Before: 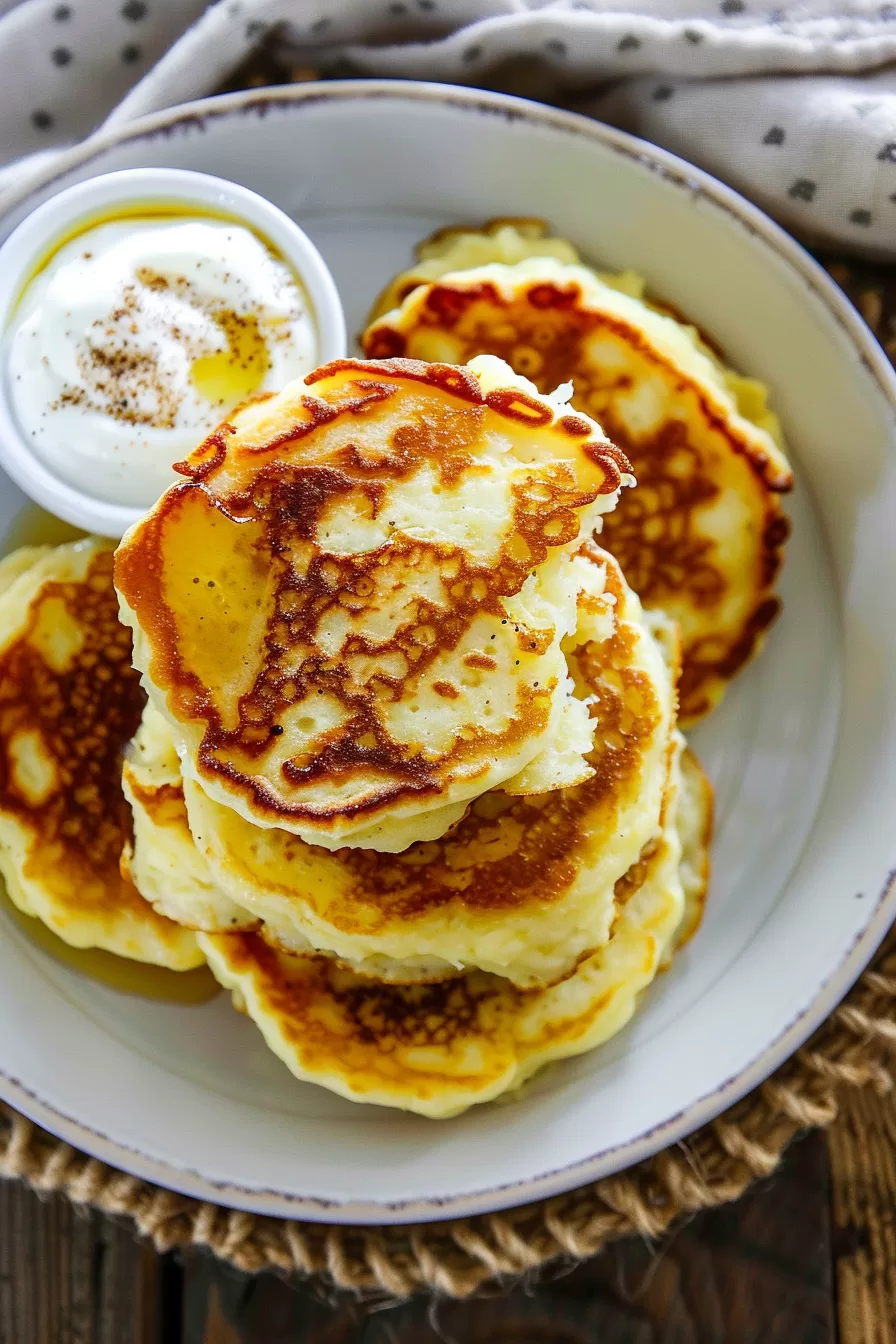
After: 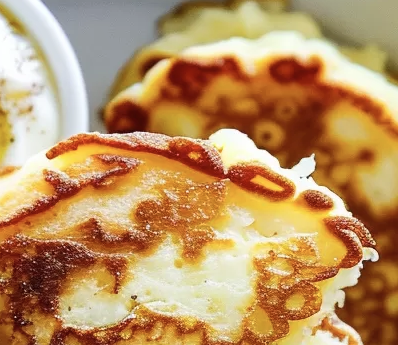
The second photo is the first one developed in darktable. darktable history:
crop: left 28.824%, top 16.824%, right 26.724%, bottom 57.487%
contrast brightness saturation: contrast 0.112, saturation -0.151
shadows and highlights: shadows 24.9, highlights -25.47
